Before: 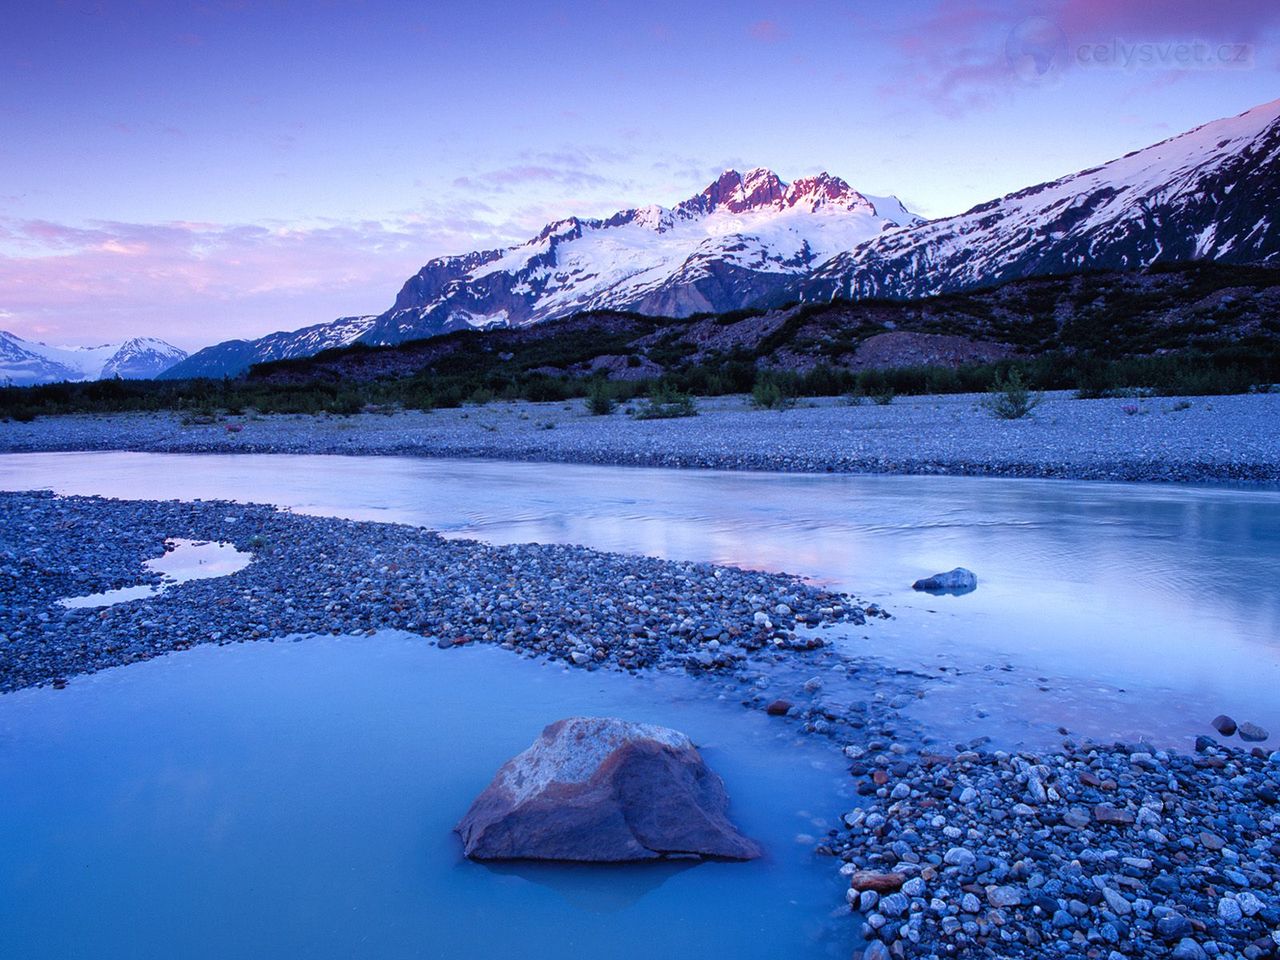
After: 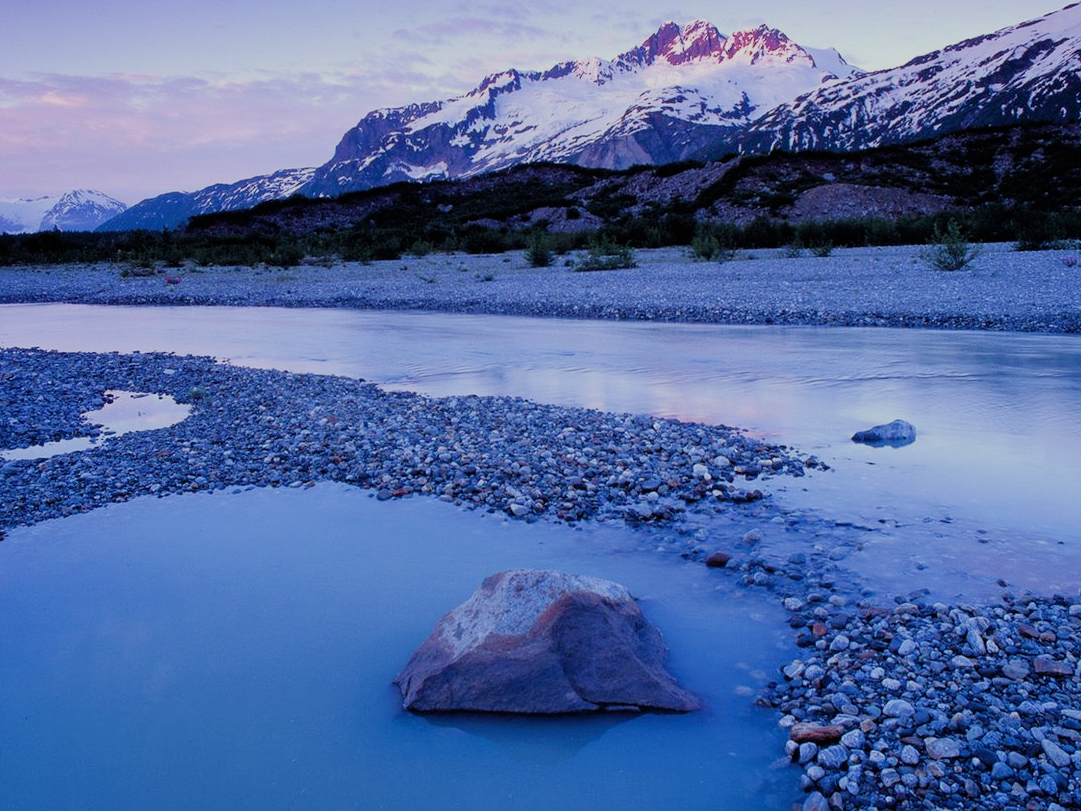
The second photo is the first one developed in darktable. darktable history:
filmic rgb: black relative exposure -7.65 EV, white relative exposure 4.56 EV, hardness 3.61
crop and rotate: left 4.842%, top 15.51%, right 10.668%
